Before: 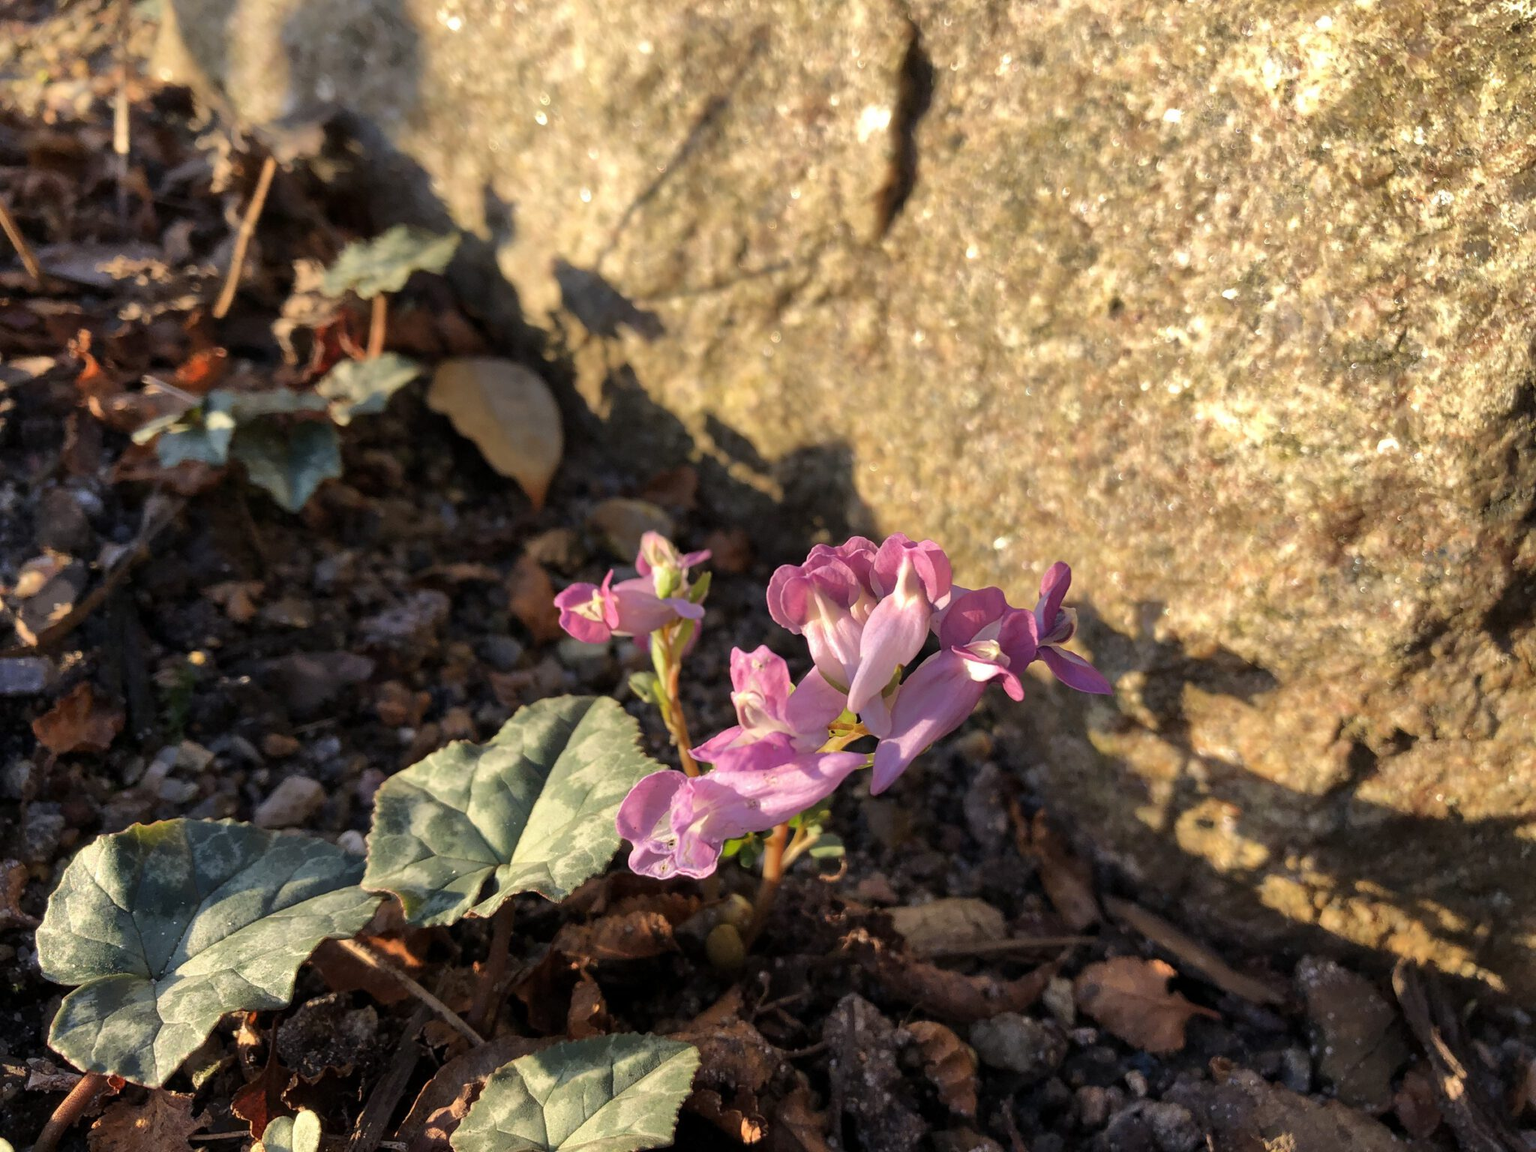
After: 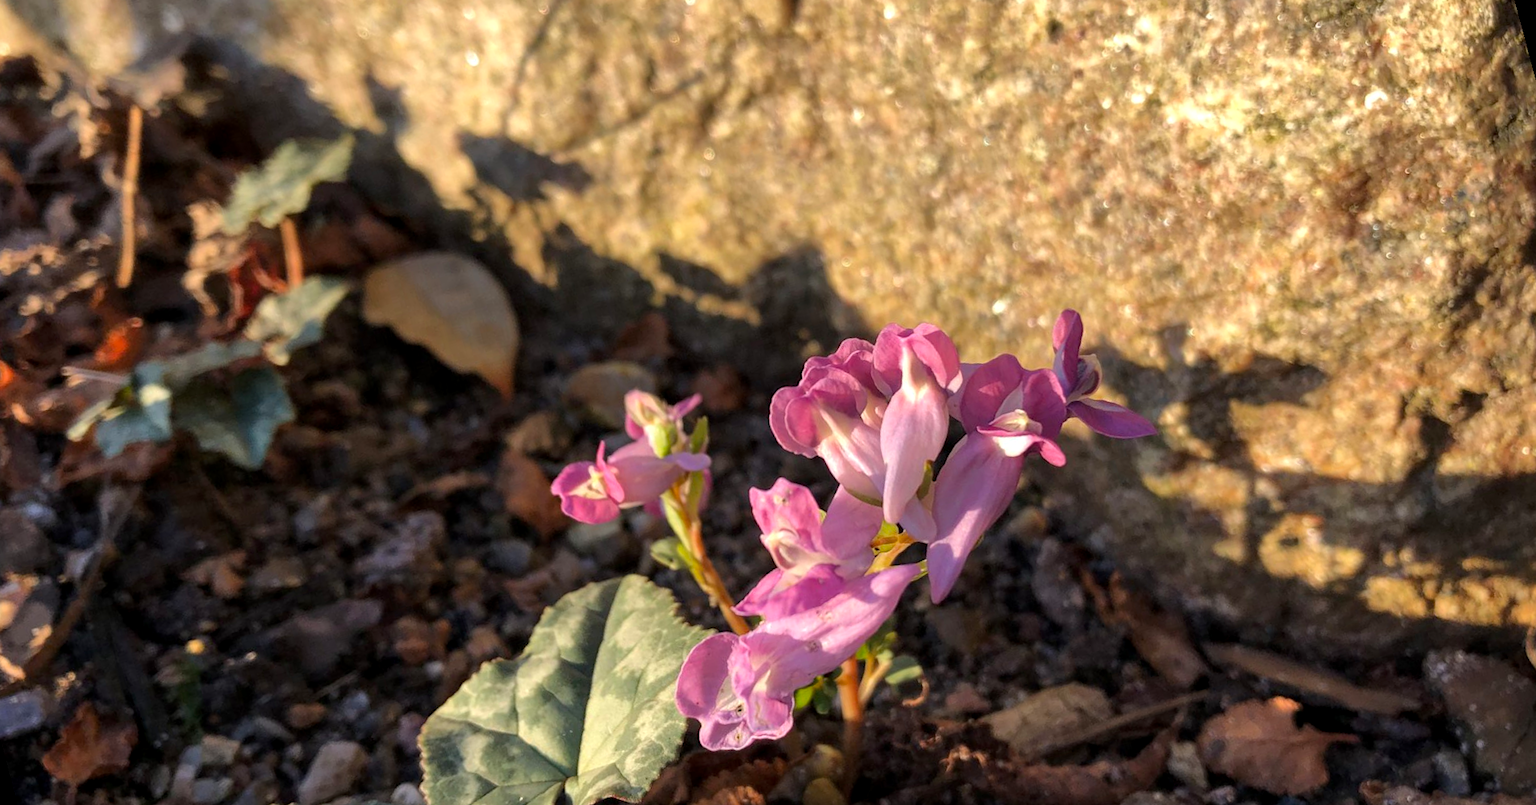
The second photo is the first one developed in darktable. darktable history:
rotate and perspective: rotation -14.8°, crop left 0.1, crop right 0.903, crop top 0.25, crop bottom 0.748
local contrast: highlights 100%, shadows 100%, detail 120%, midtone range 0.2
